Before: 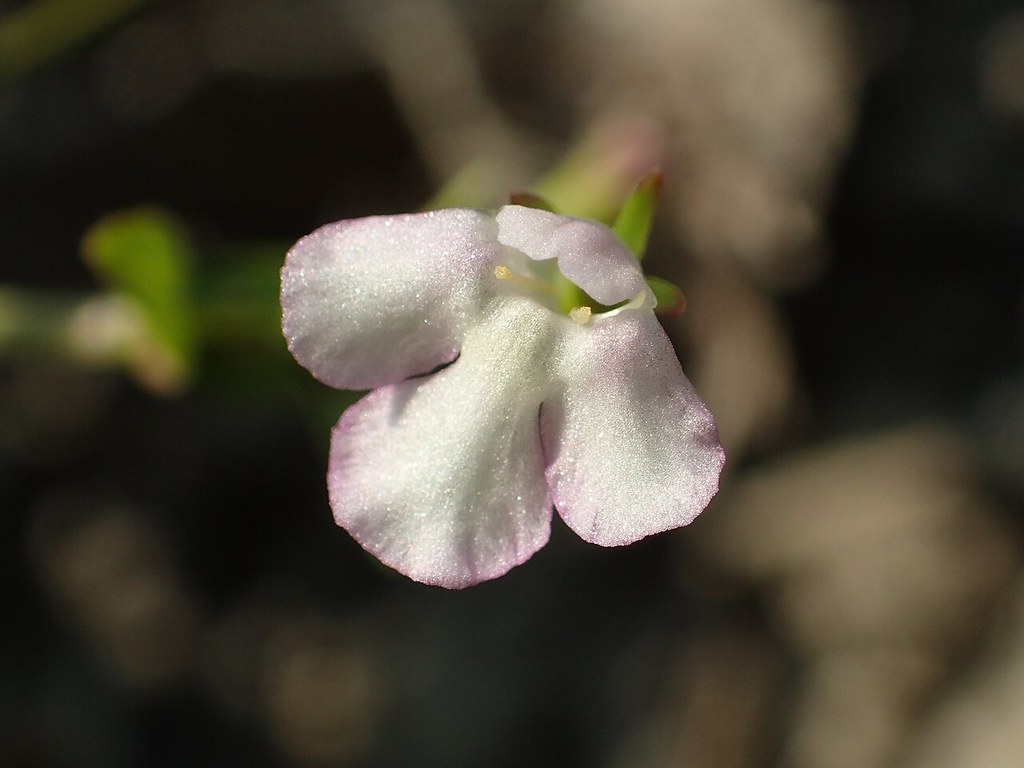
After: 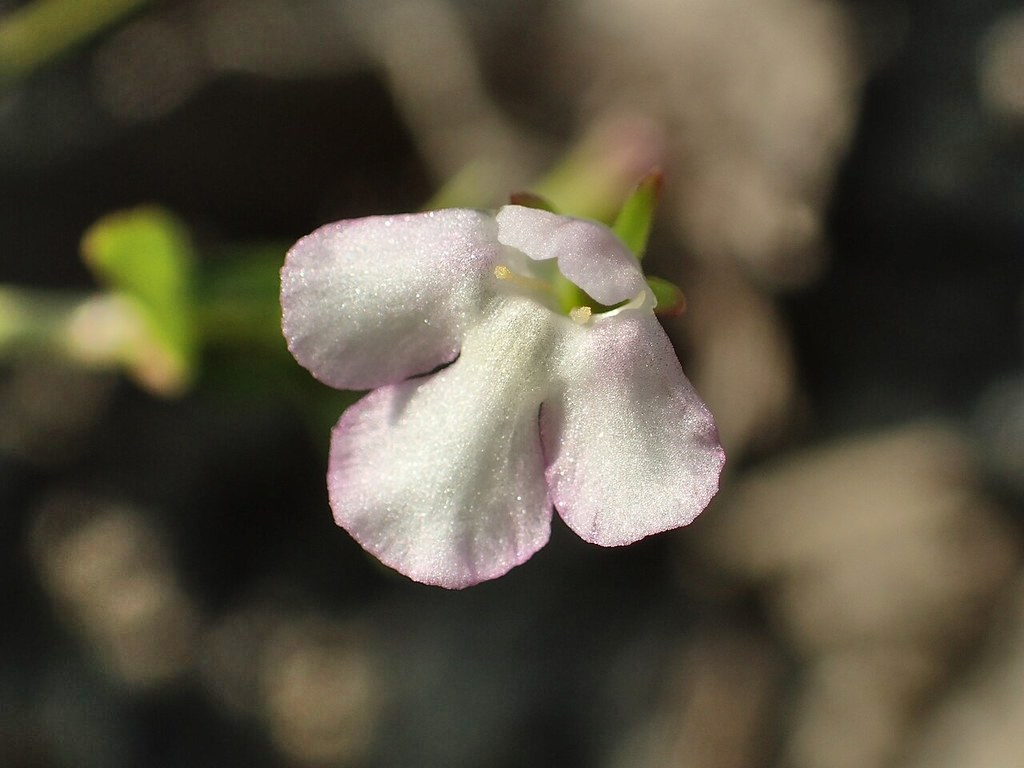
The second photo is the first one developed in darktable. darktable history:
shadows and highlights: shadows 58.28, soften with gaussian
